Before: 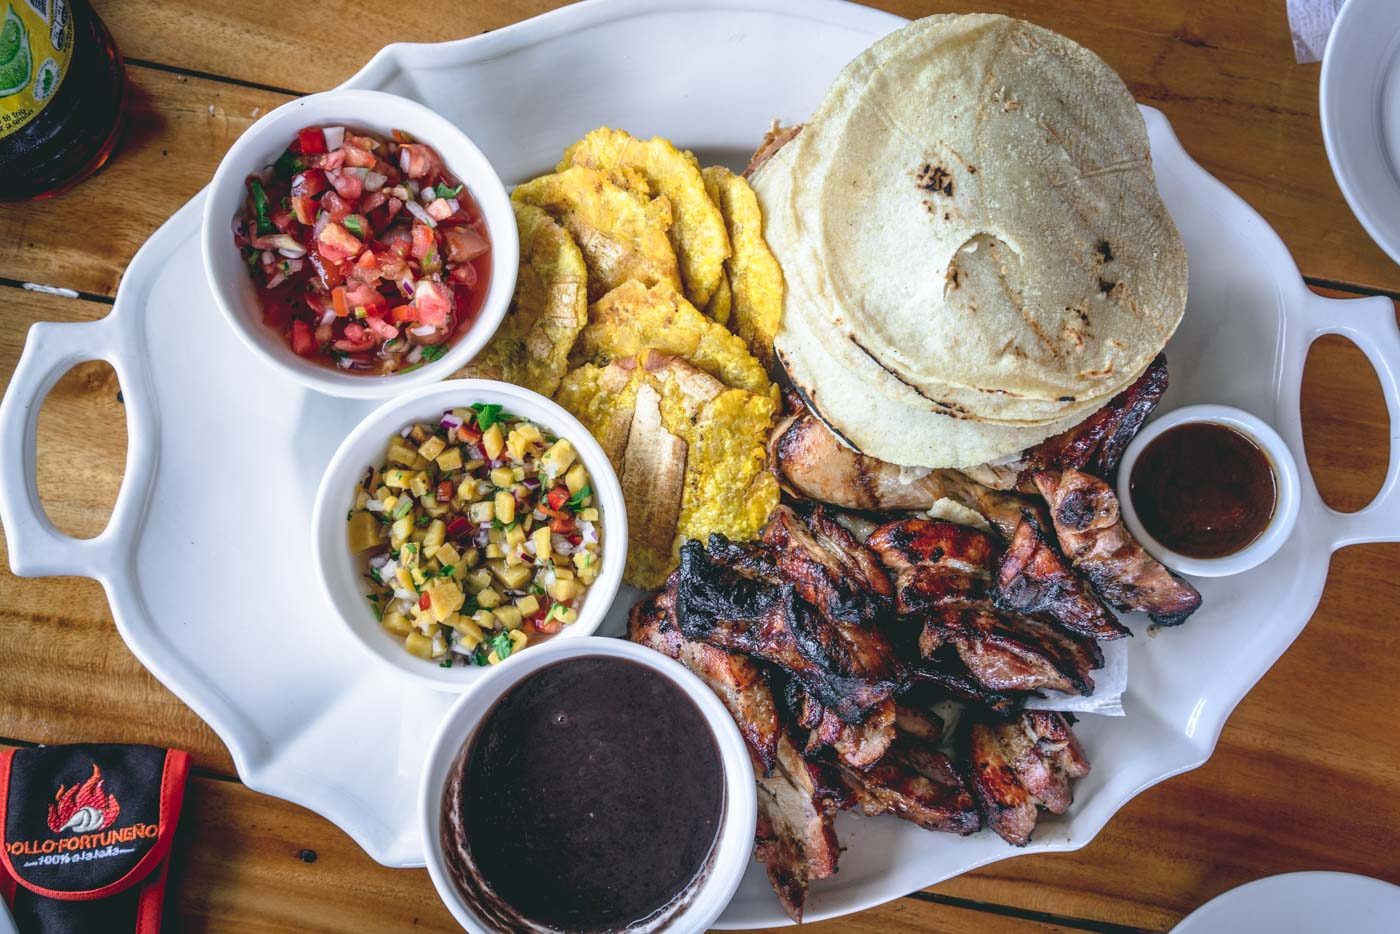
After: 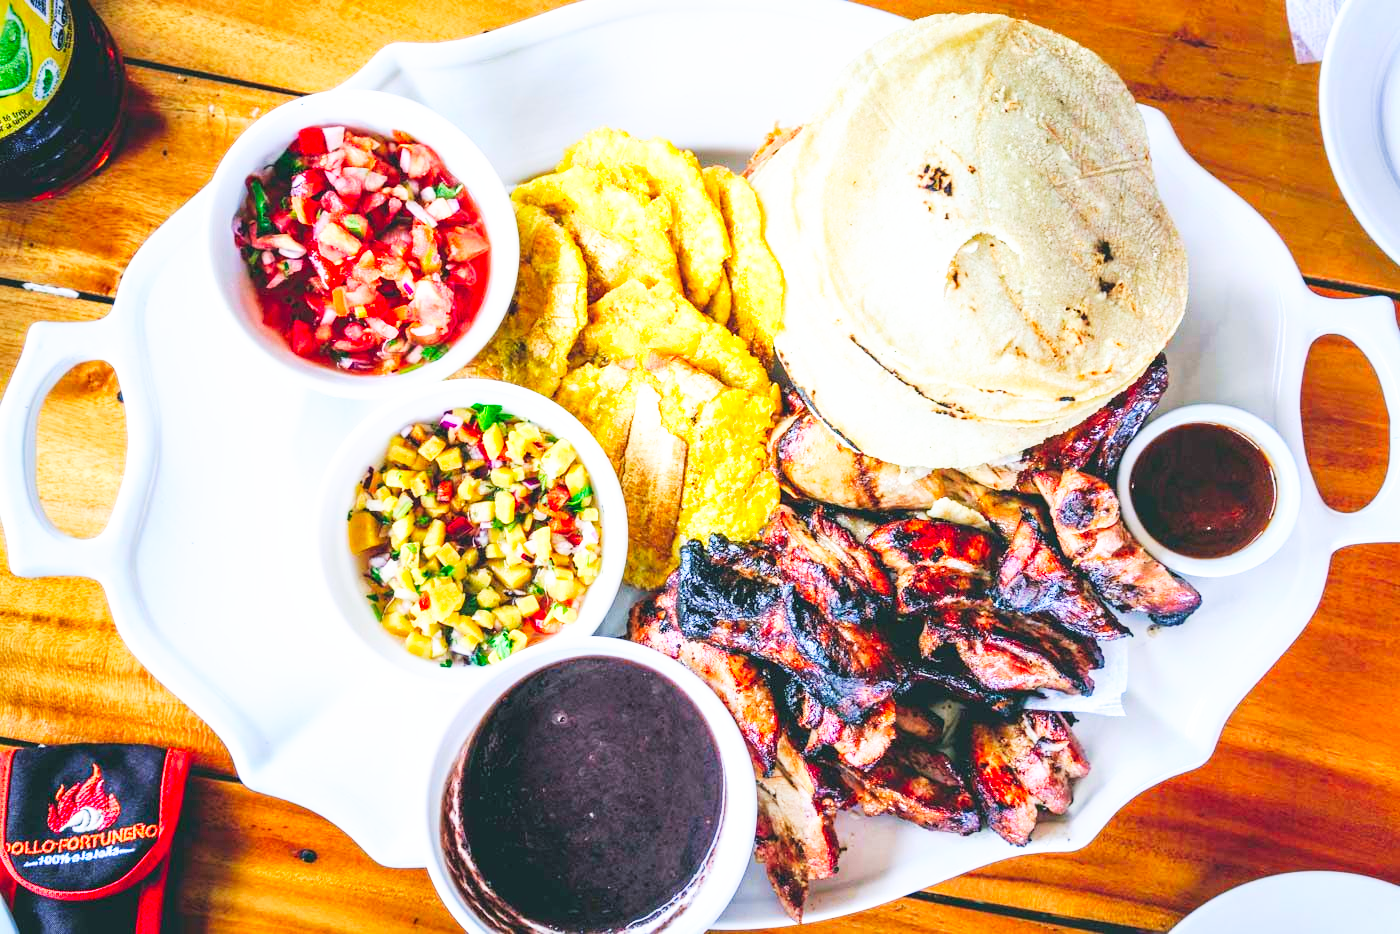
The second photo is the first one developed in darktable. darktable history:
base curve: curves: ch0 [(0, 0) (0.007, 0.004) (0.027, 0.03) (0.046, 0.07) (0.207, 0.54) (0.442, 0.872) (0.673, 0.972) (1, 1)], preserve colors none
contrast brightness saturation: contrast 0.069, brightness 0.176, saturation 0.397
